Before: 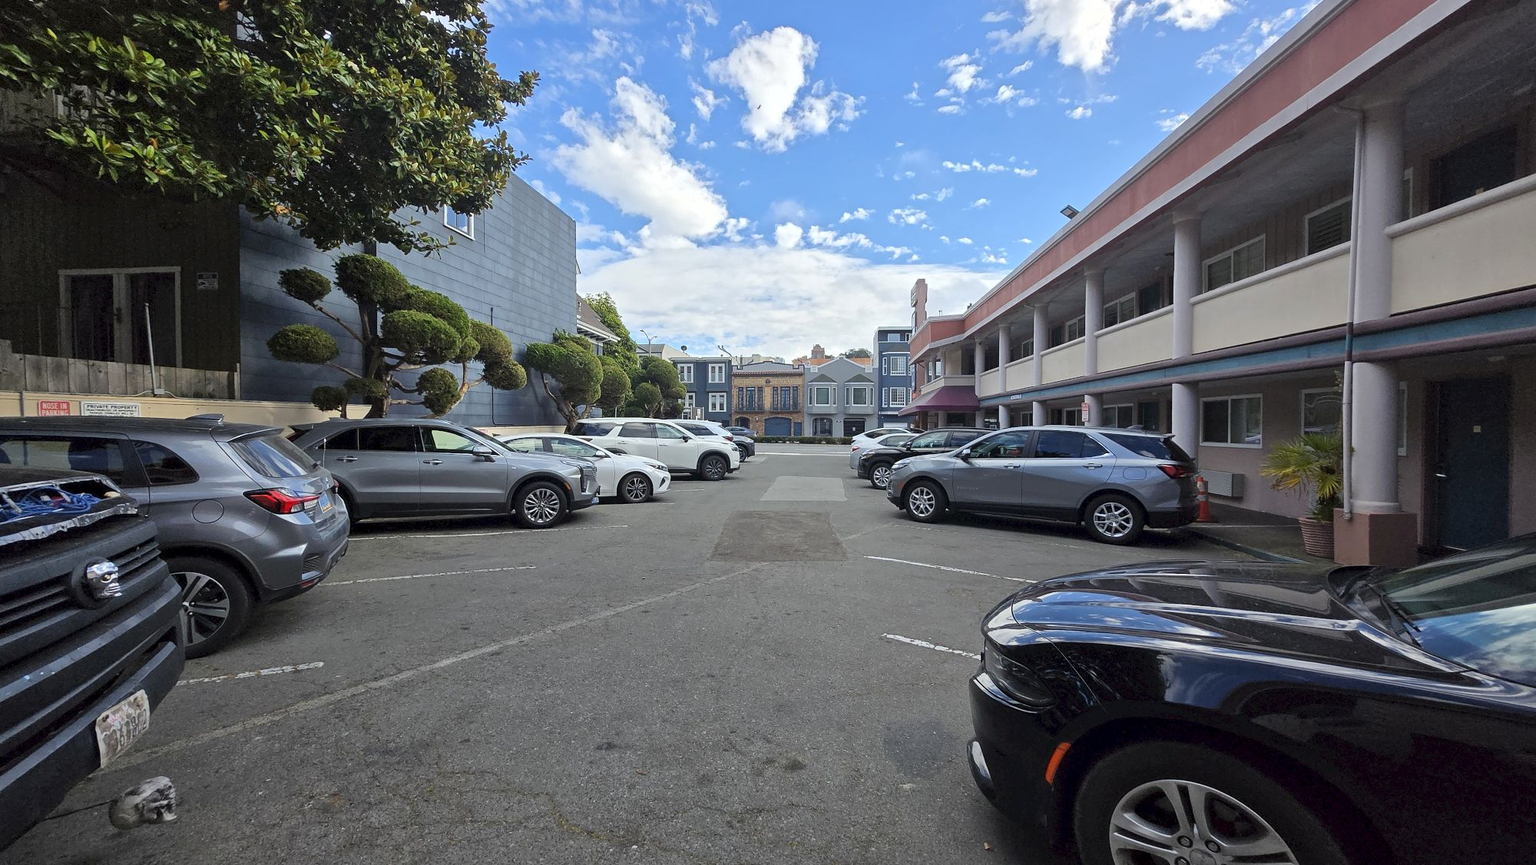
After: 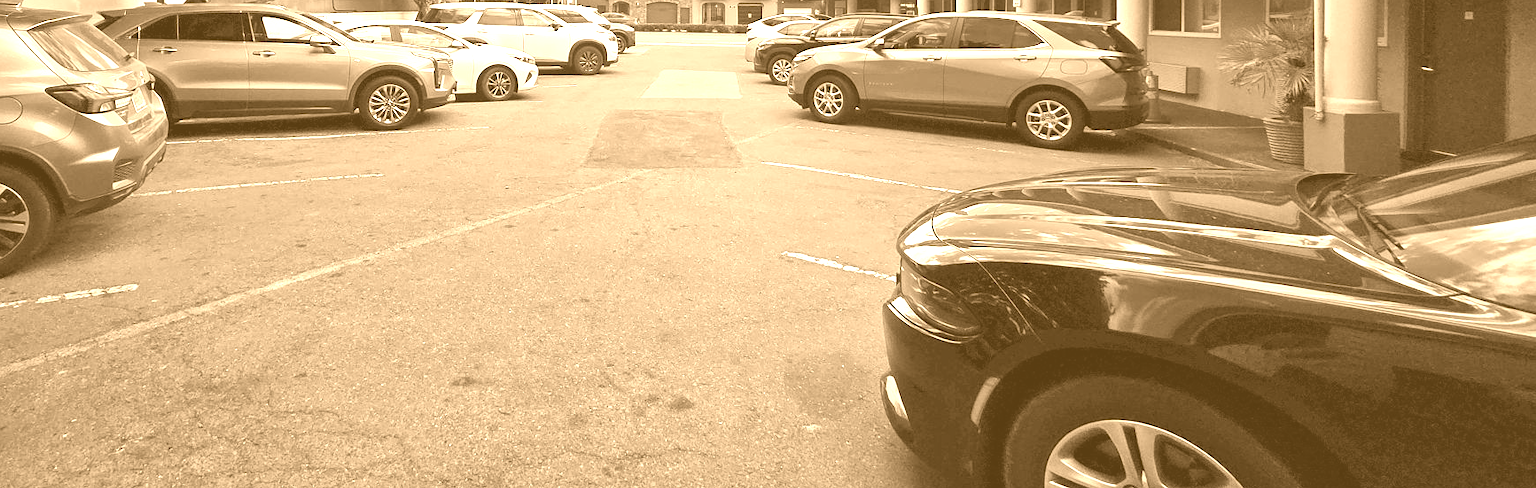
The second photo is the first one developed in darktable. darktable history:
exposure: exposure 0.6 EV, compensate highlight preservation false
white balance: red 0.954, blue 1.079
crop and rotate: left 13.306%, top 48.129%, bottom 2.928%
colorize: hue 28.8°, source mix 100%
